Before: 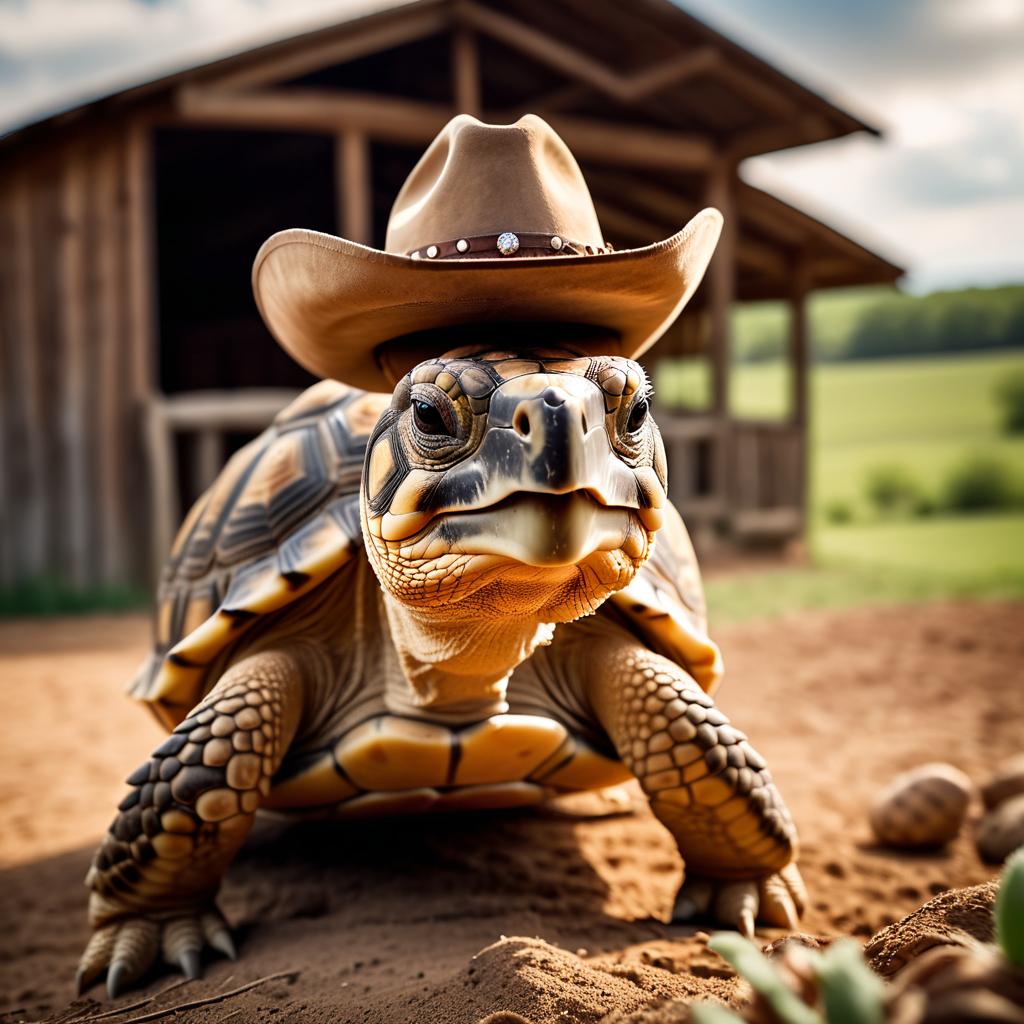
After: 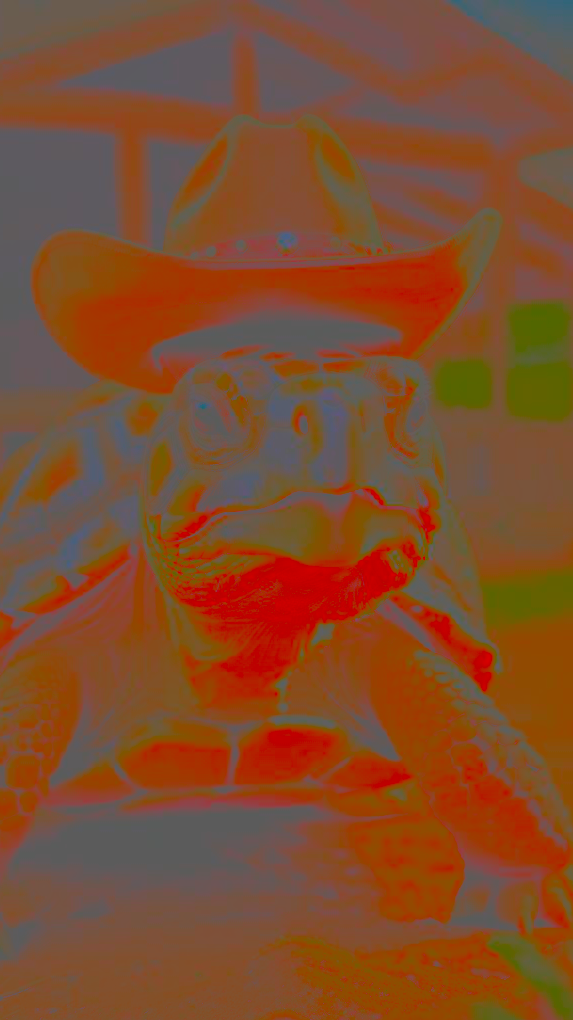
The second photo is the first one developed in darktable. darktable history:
crop: left 21.674%, right 22.086%
local contrast: highlights 65%, shadows 54%, detail 169%, midtone range 0.514
contrast brightness saturation: contrast -0.99, brightness -0.17, saturation 0.75
